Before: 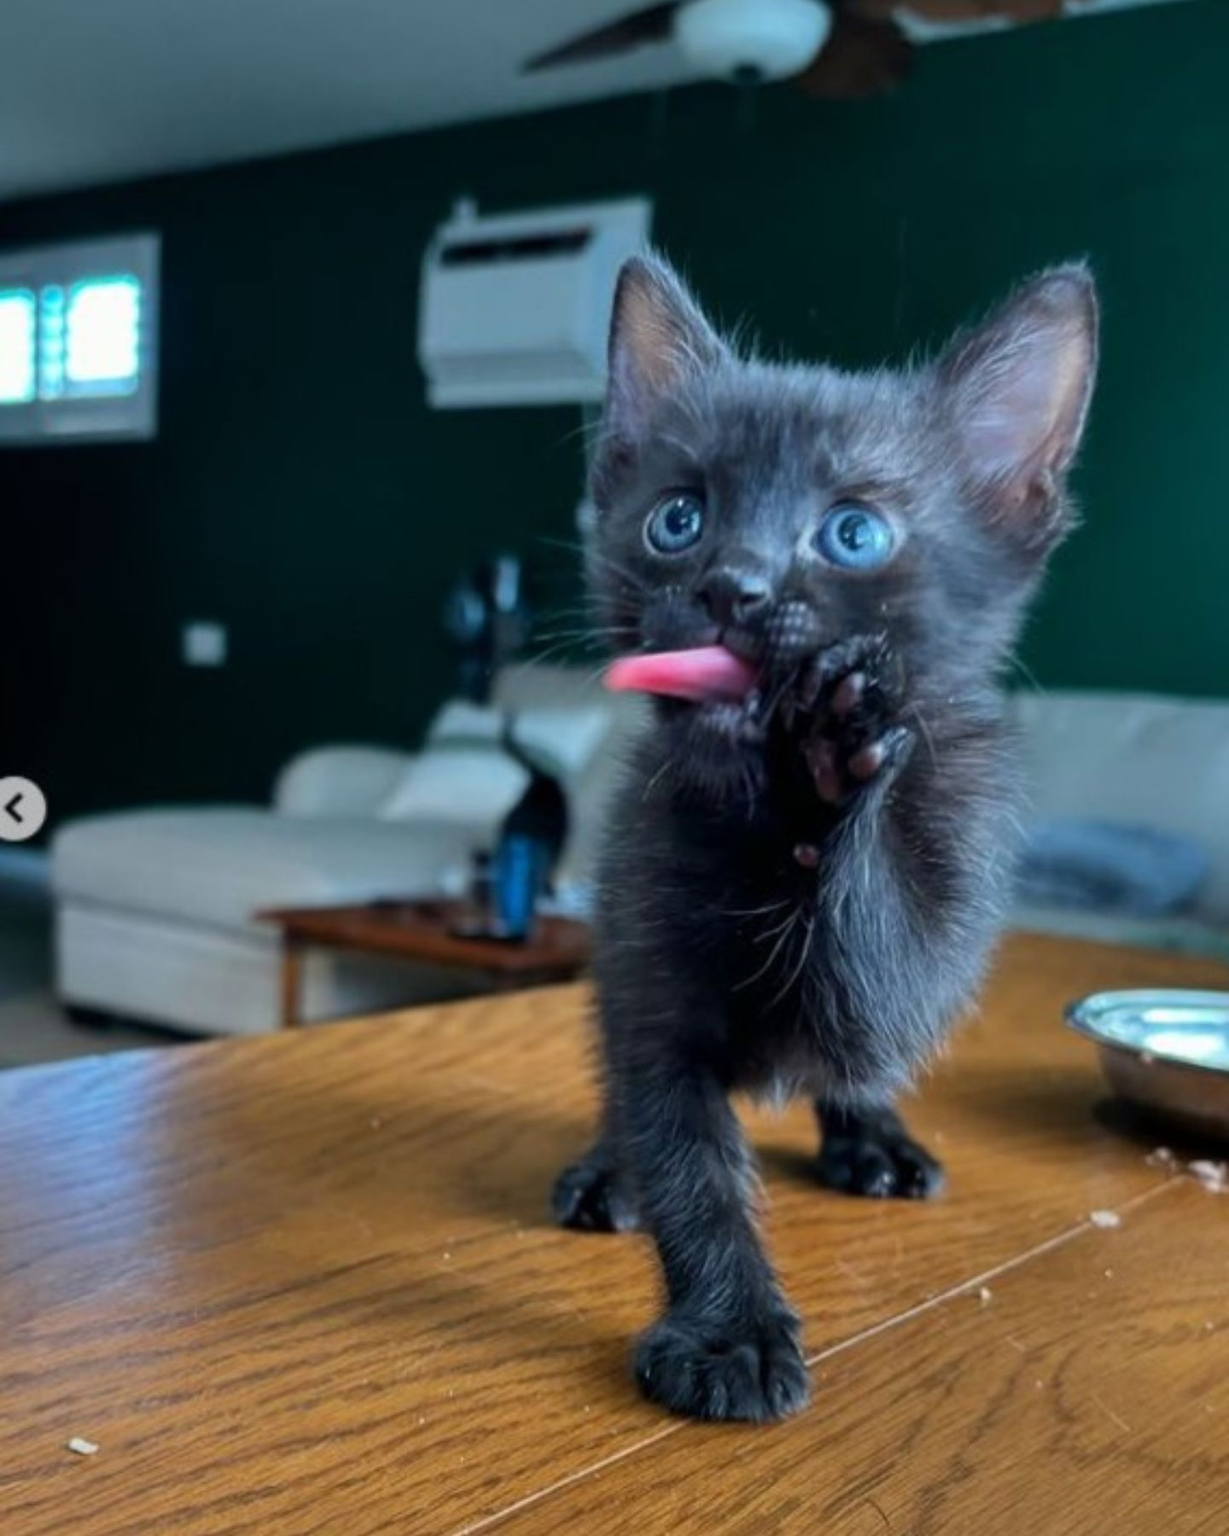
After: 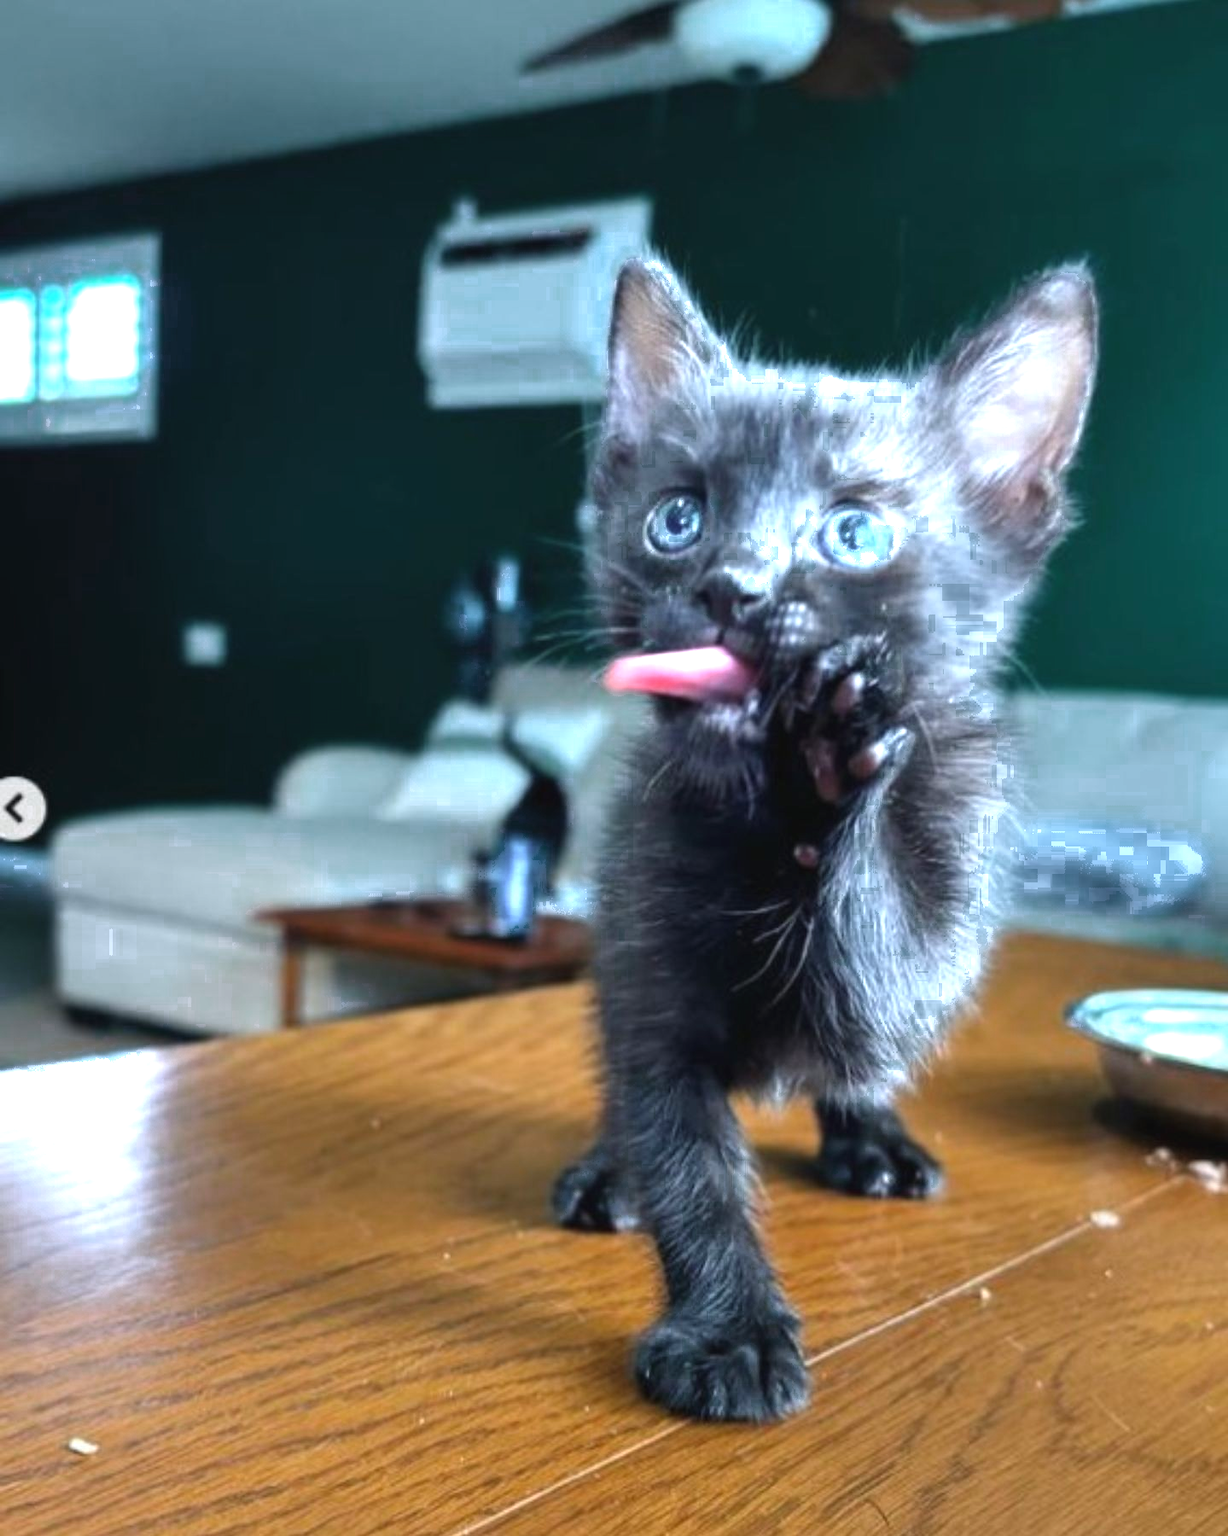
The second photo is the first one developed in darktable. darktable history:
exposure: black level correction -0.002, exposure 0.71 EV, compensate highlight preservation false
color zones: curves: ch0 [(0.203, 0.433) (0.607, 0.517) (0.697, 0.696) (0.705, 0.897)]
